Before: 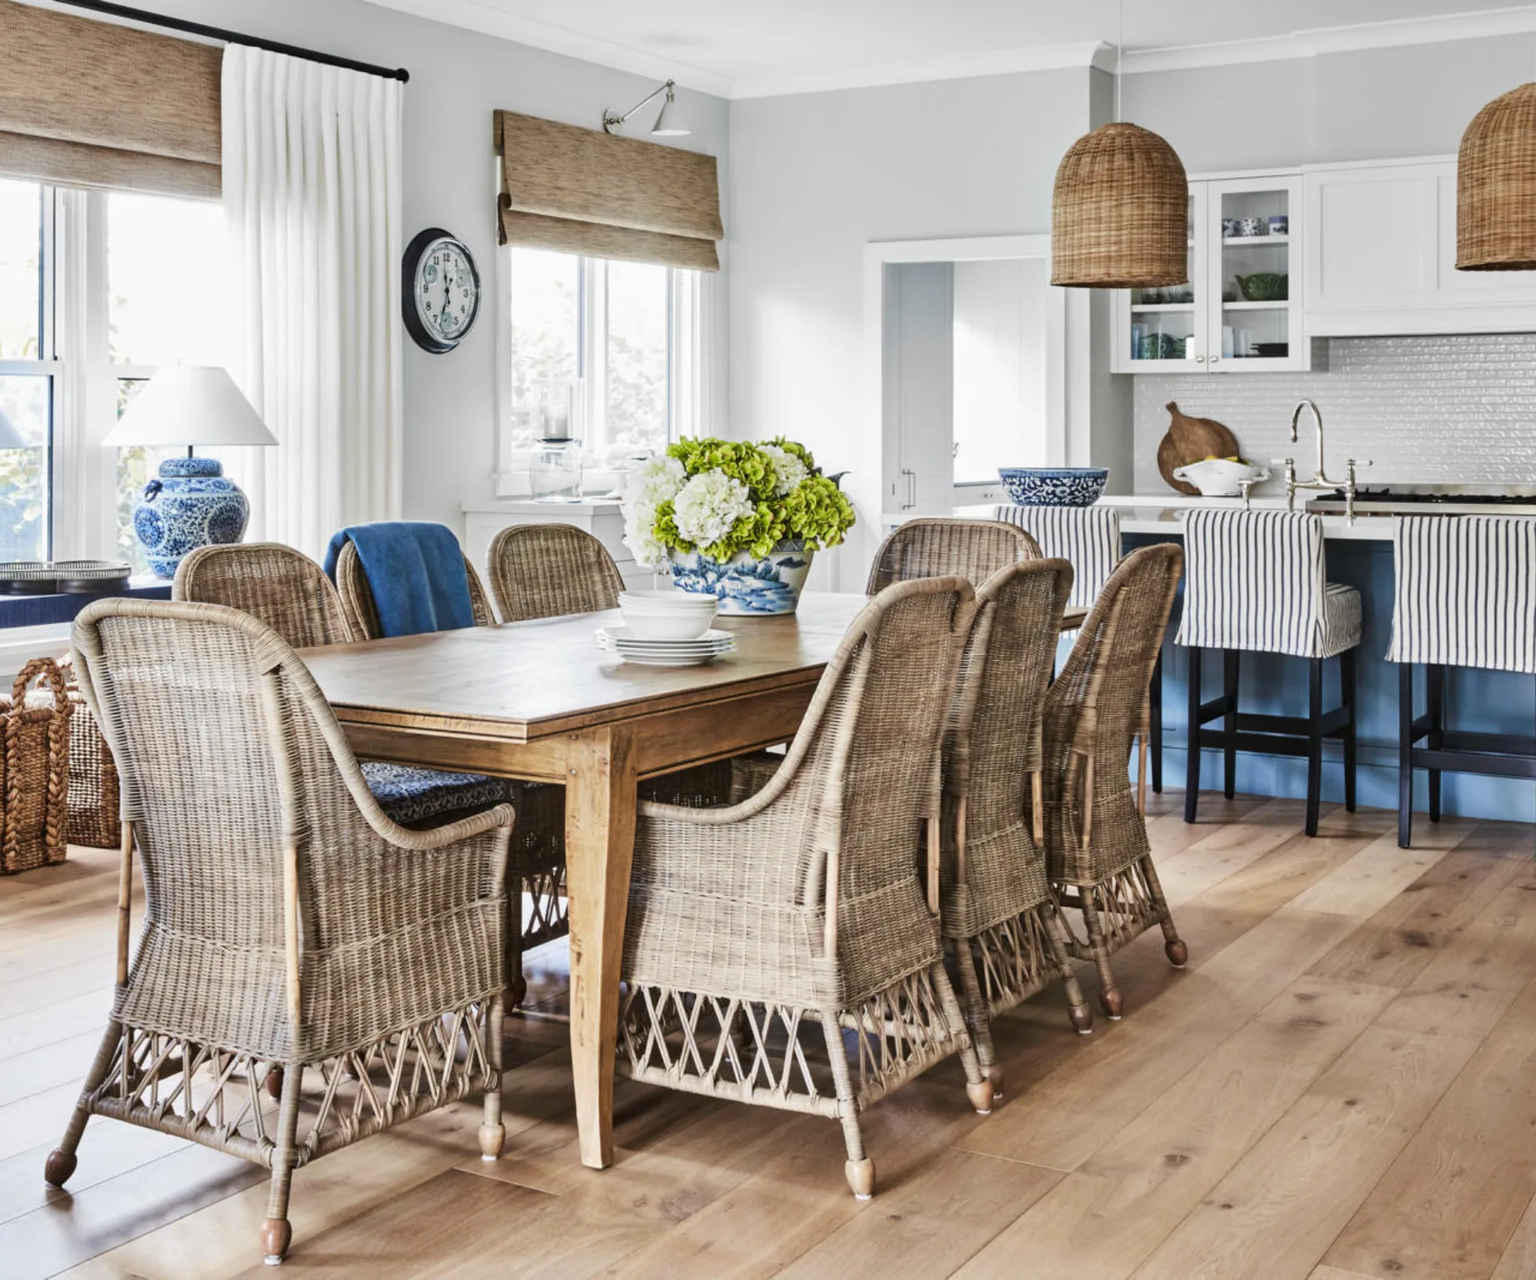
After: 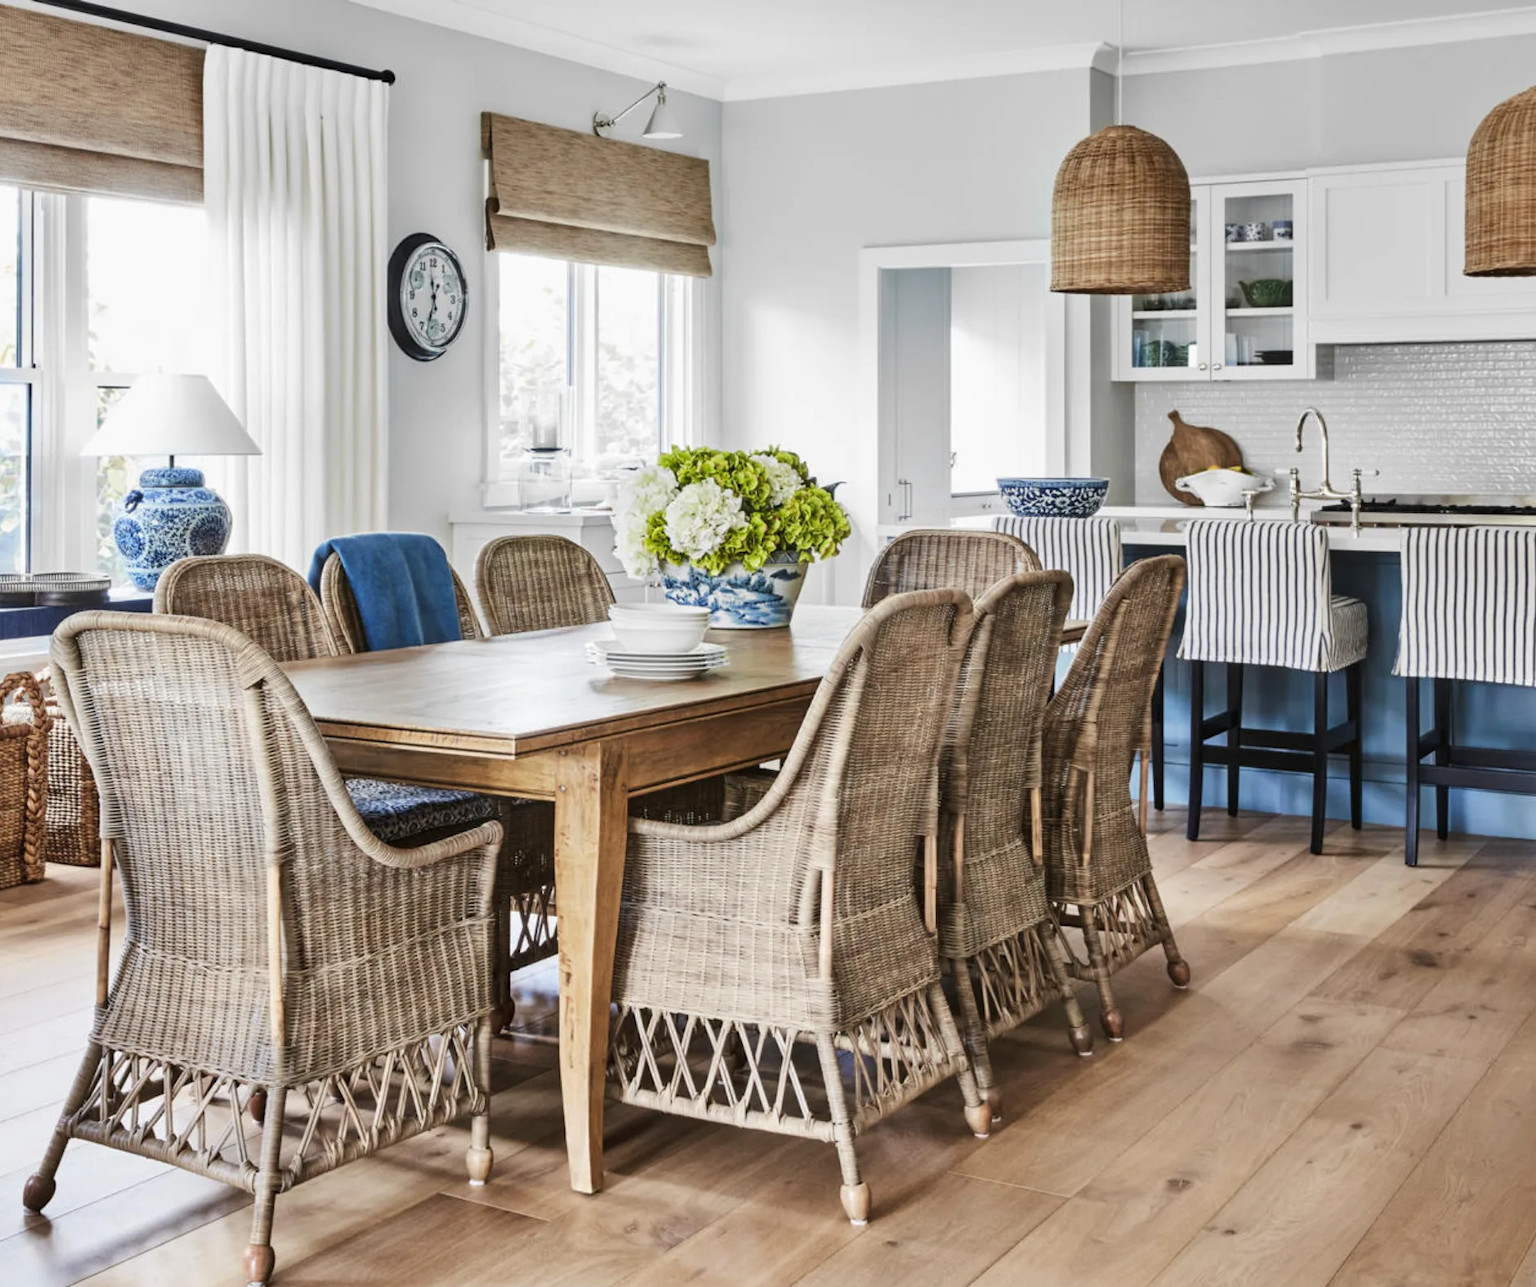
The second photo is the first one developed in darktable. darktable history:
crop and rotate: left 1.477%, right 0.602%, bottom 1.444%
